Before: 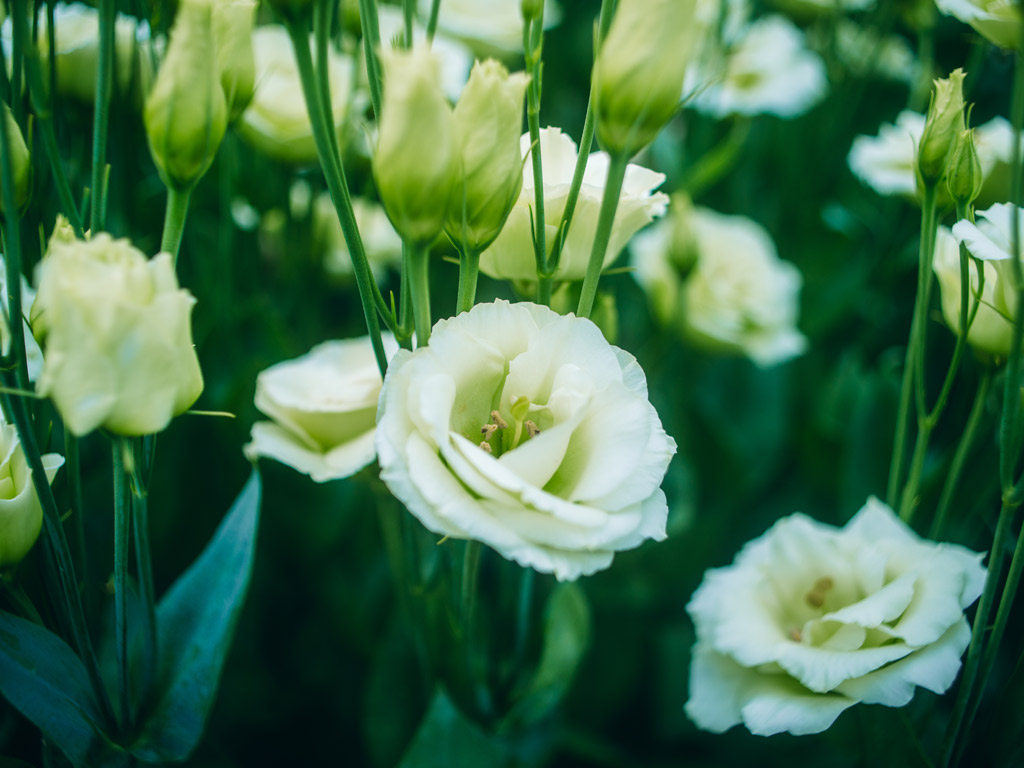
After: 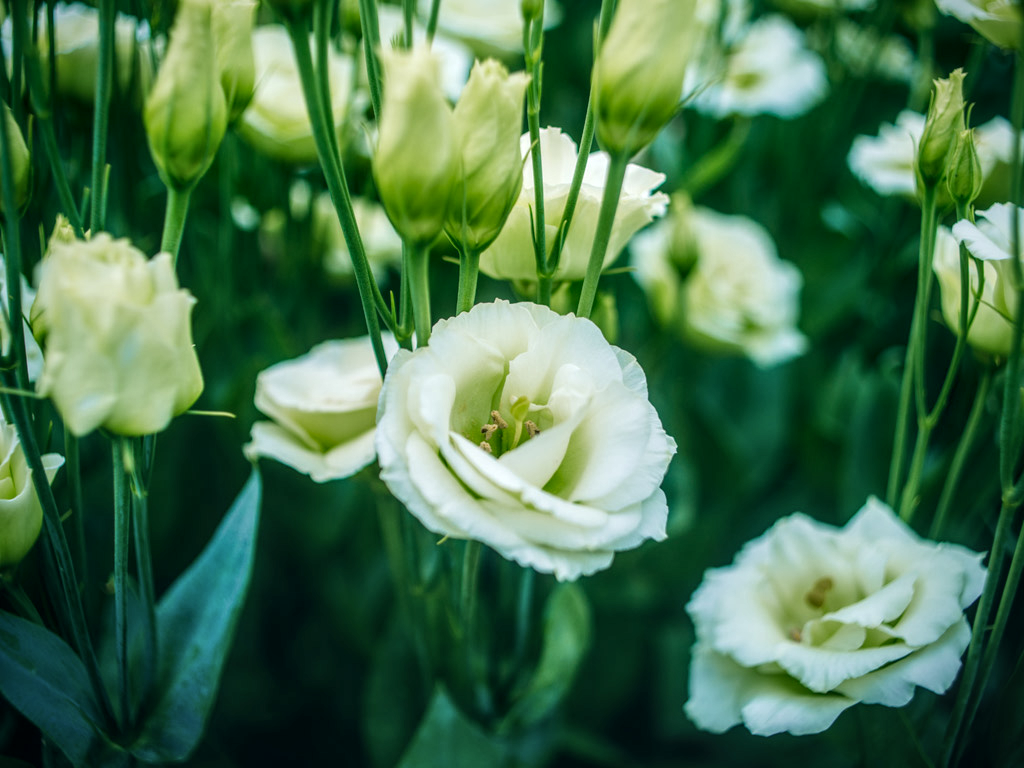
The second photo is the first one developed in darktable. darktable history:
vignetting: brightness -0.373, saturation 0.004, unbound false
local contrast: highlights 62%, detail 143%, midtone range 0.426
